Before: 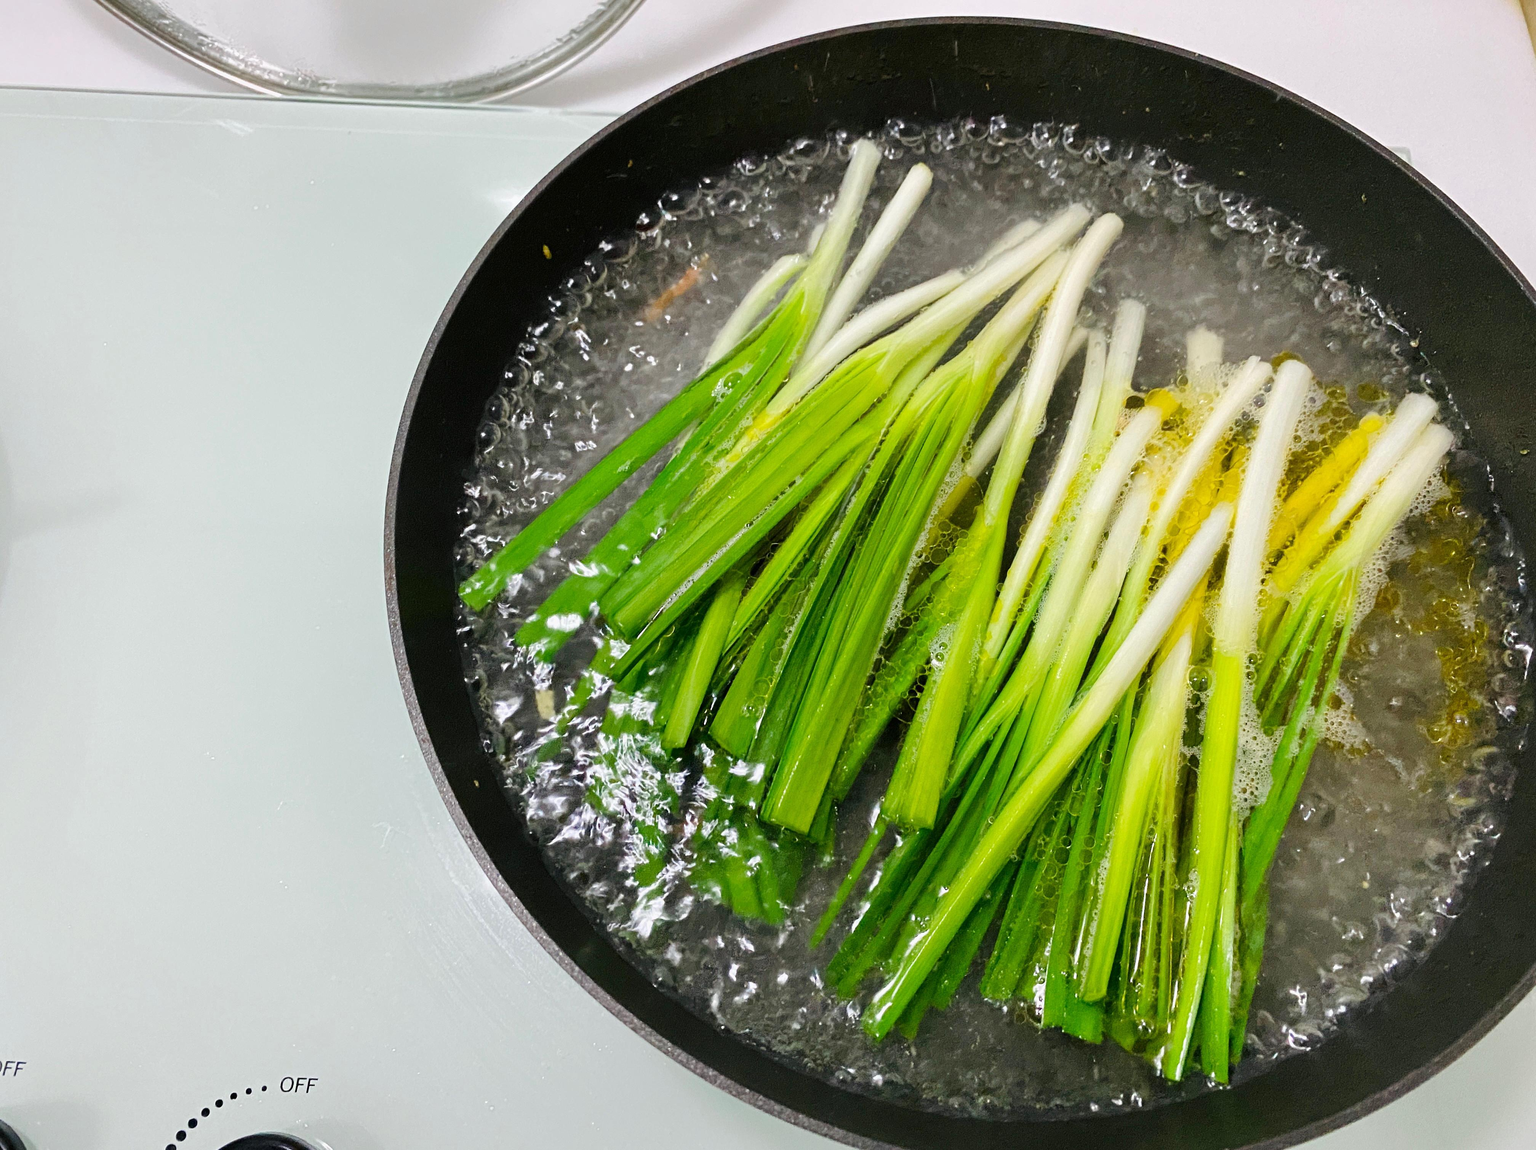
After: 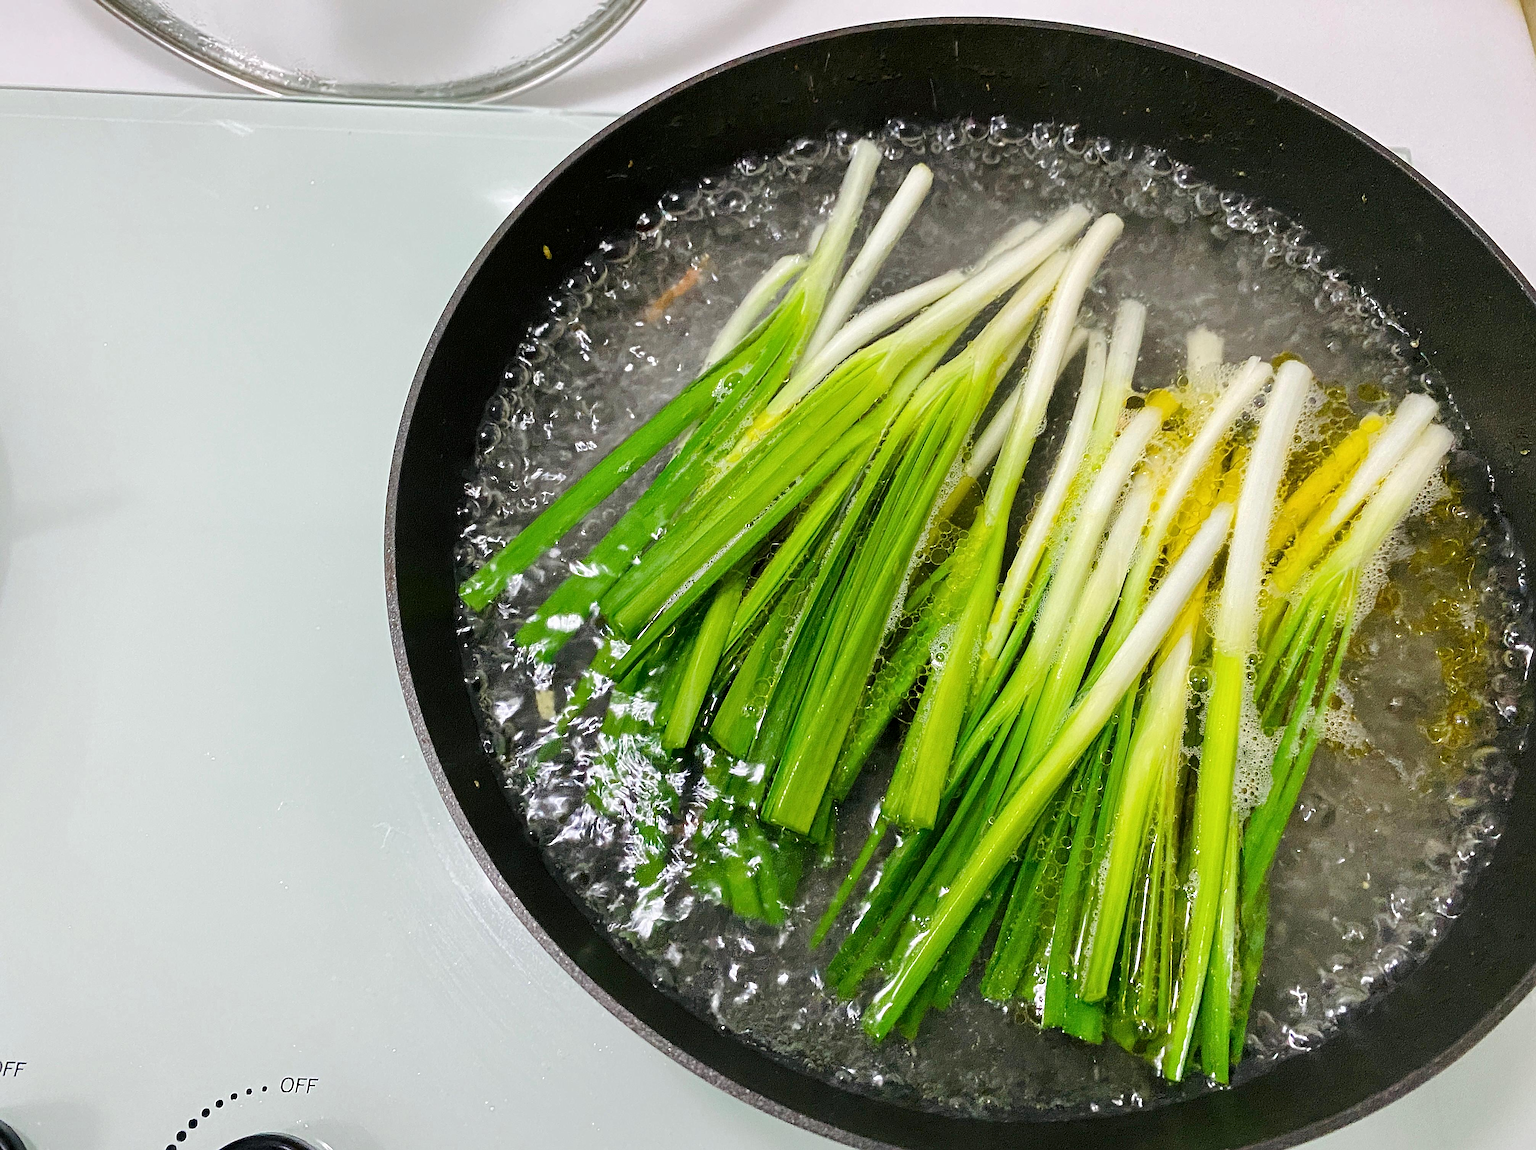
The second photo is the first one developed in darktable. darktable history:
local contrast: highlights 100%, shadows 100%, detail 120%, midtone range 0.2
sharpen: radius 1.4, amount 1.25, threshold 0.7
